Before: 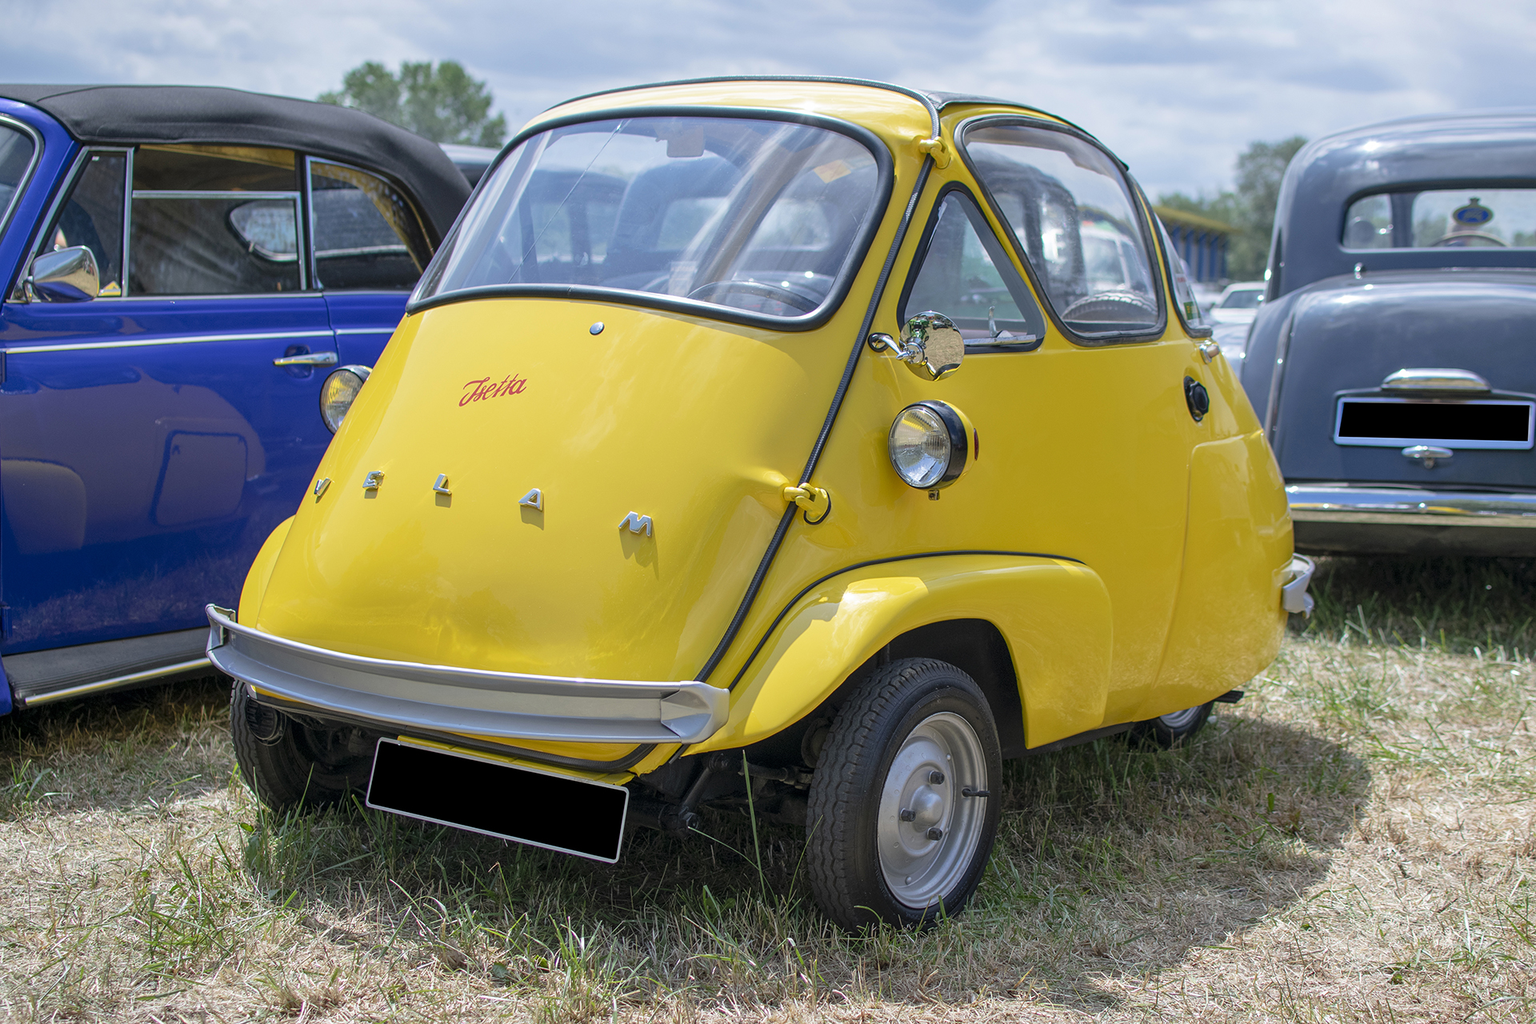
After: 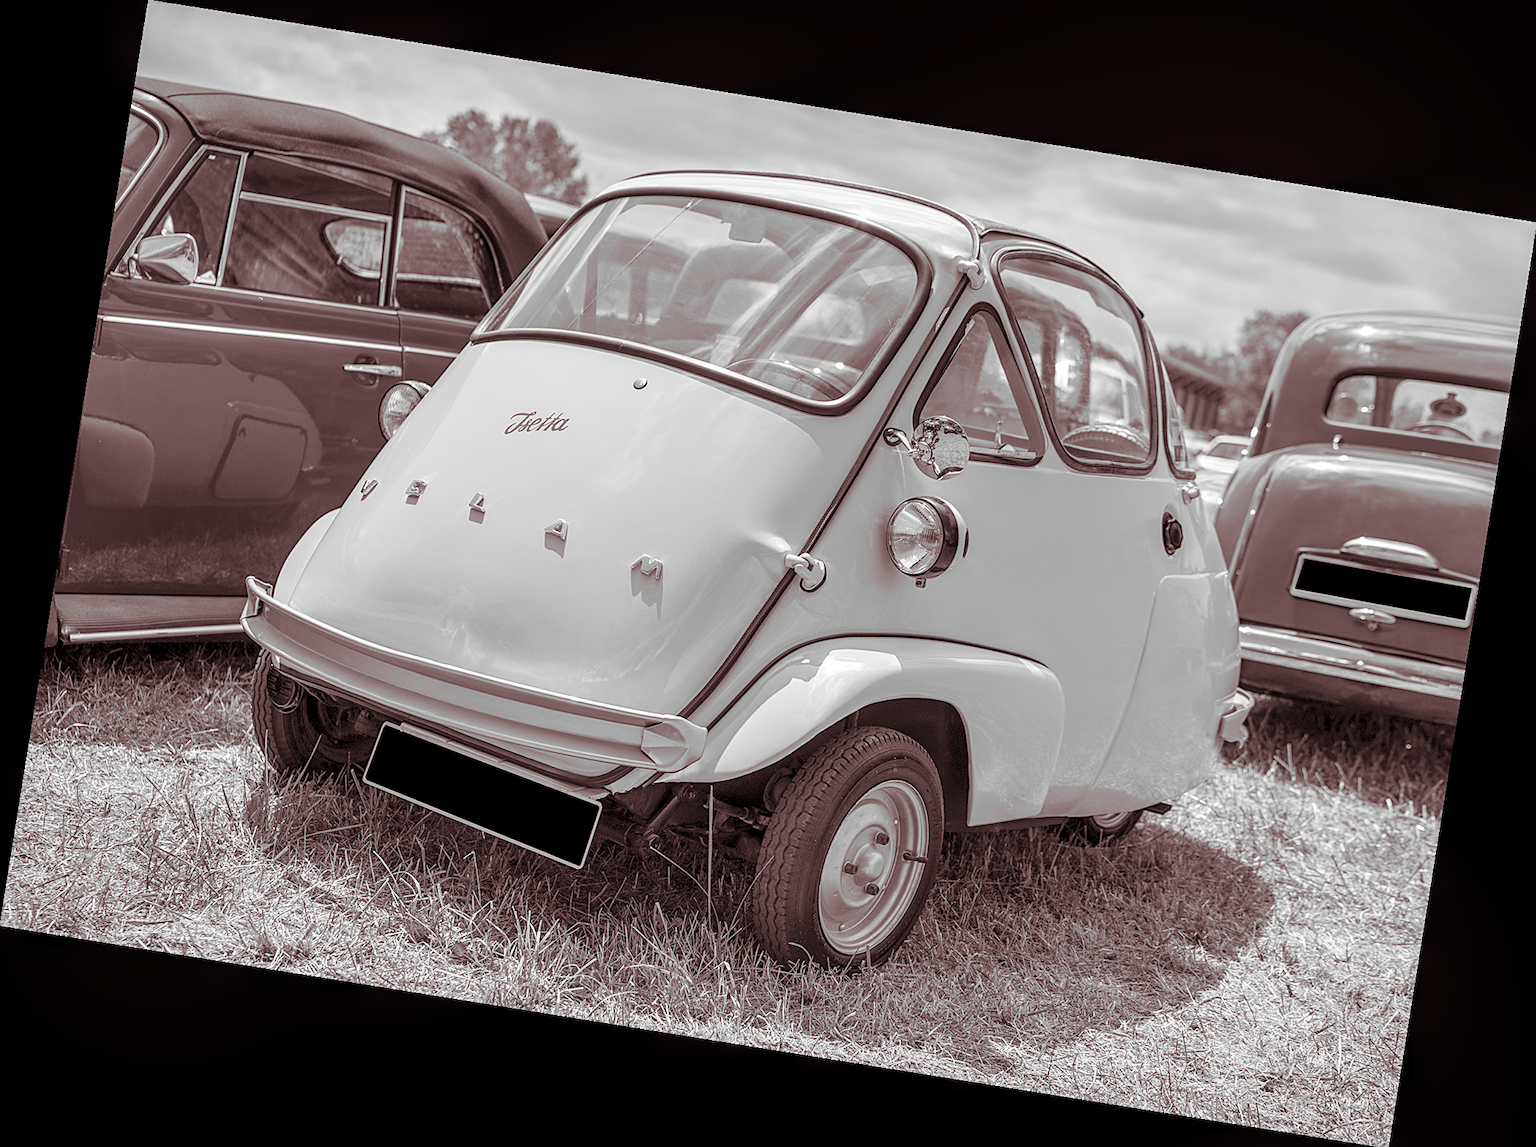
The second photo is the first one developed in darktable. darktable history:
split-toning: shadows › saturation 0.41, highlights › saturation 0, compress 33.55%
local contrast: highlights 40%, shadows 60%, detail 136%, midtone range 0.514
monochrome: on, module defaults
contrast brightness saturation: brightness 0.18, saturation -0.5
sharpen: on, module defaults
rotate and perspective: rotation 9.12°, automatic cropping off
